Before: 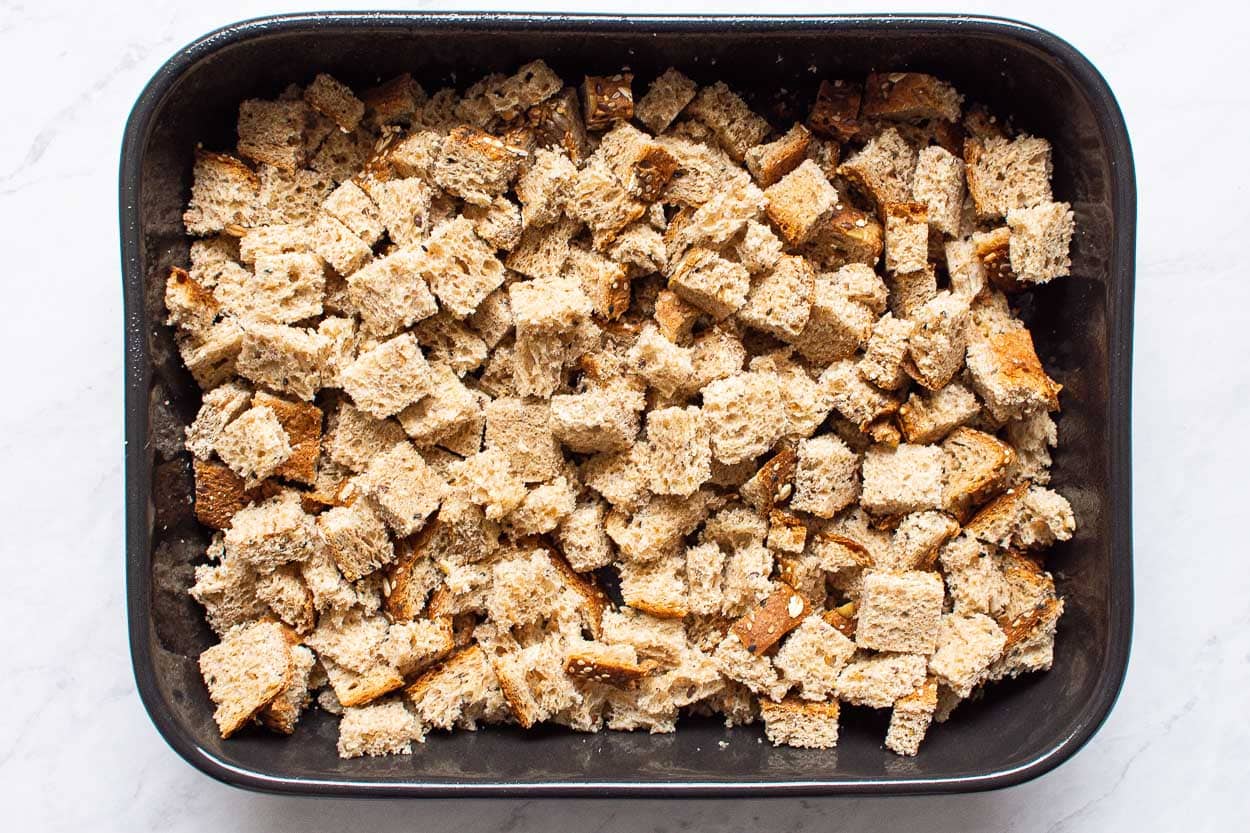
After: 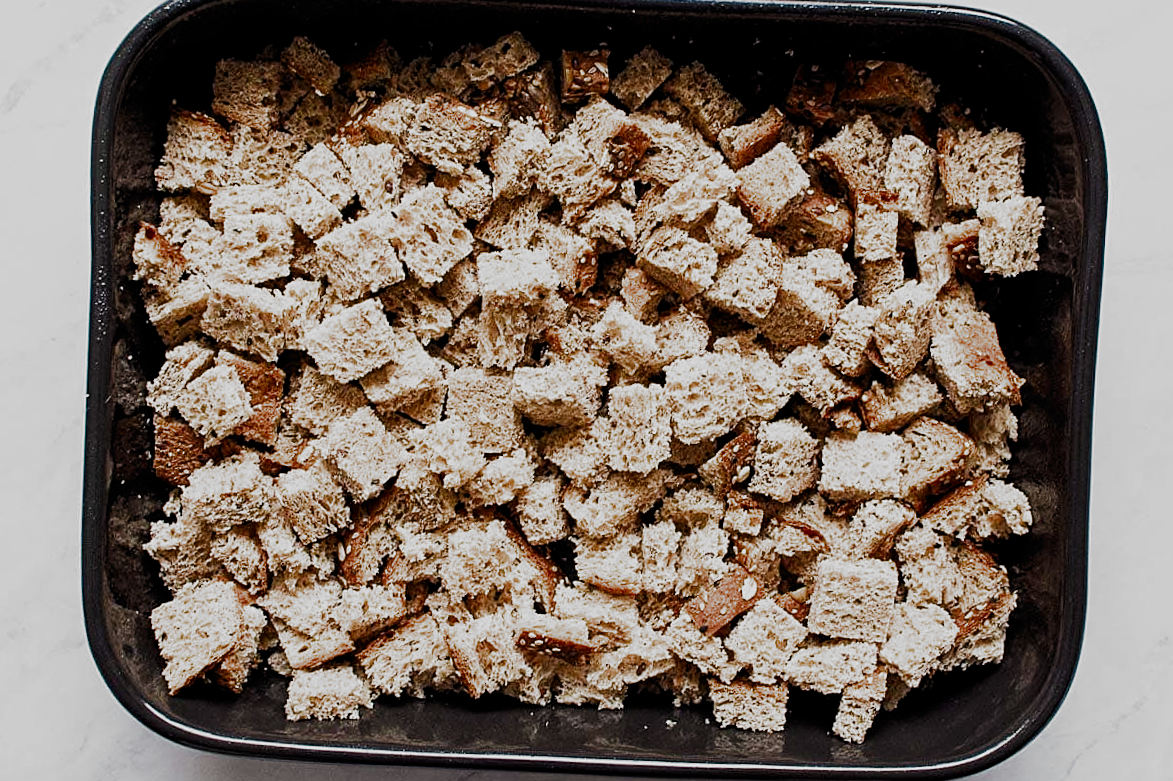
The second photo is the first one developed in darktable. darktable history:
filmic rgb: black relative exposure -7.65 EV, white relative exposure 3.95 EV, threshold 3.04 EV, hardness 4.01, contrast 1.097, highlights saturation mix -30.99%, add noise in highlights 0.001, color science v3 (2019), use custom middle-gray values true, contrast in highlights soft, enable highlight reconstruction true
sharpen: on, module defaults
contrast brightness saturation: contrast 0.065, brightness -0.147, saturation 0.107
crop and rotate: angle -2.54°
